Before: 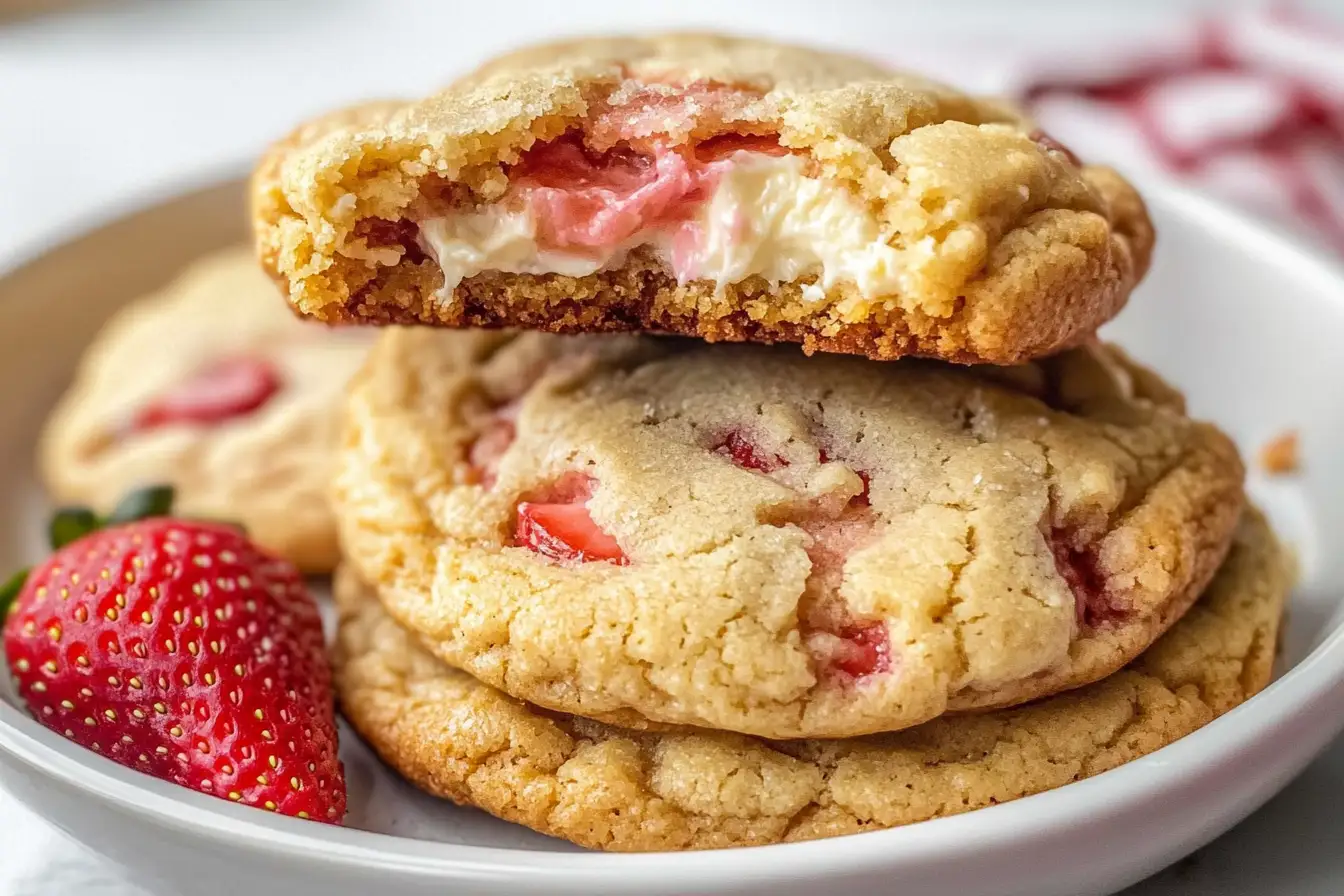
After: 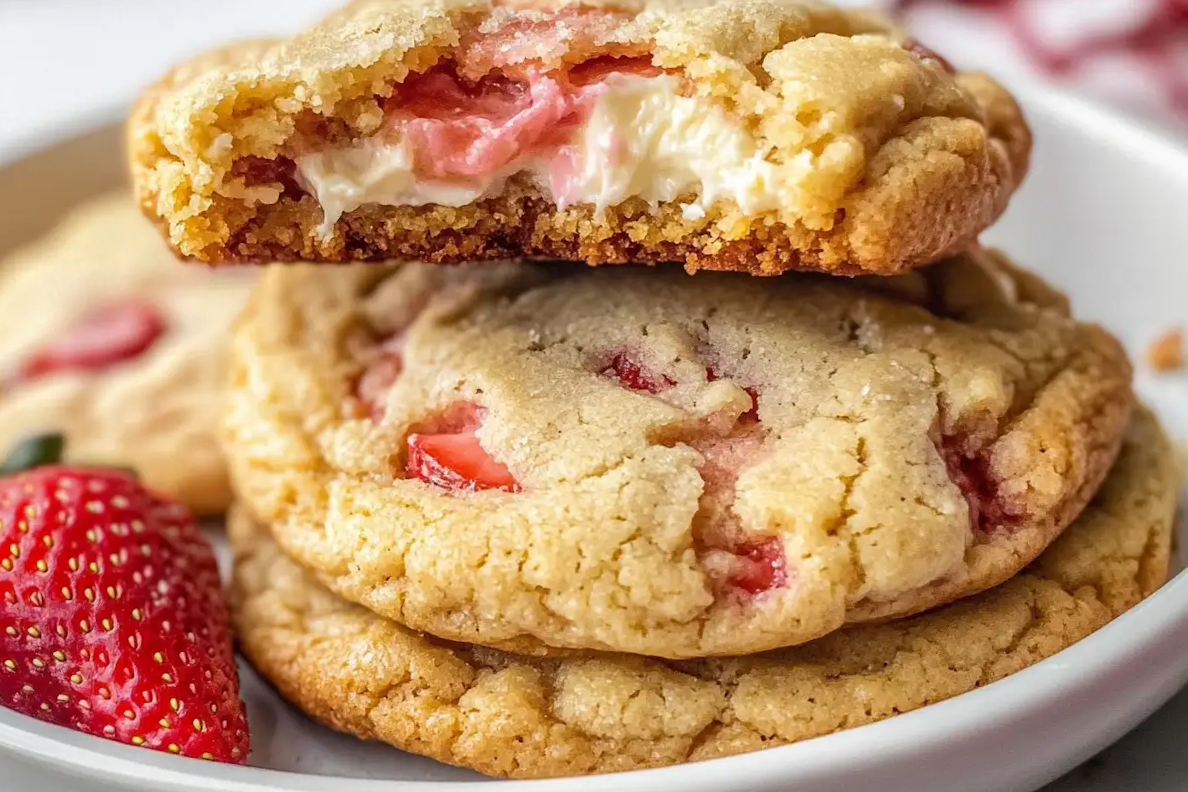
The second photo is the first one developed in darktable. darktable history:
crop and rotate: angle 2.6°, left 5.636%, top 5.672%
